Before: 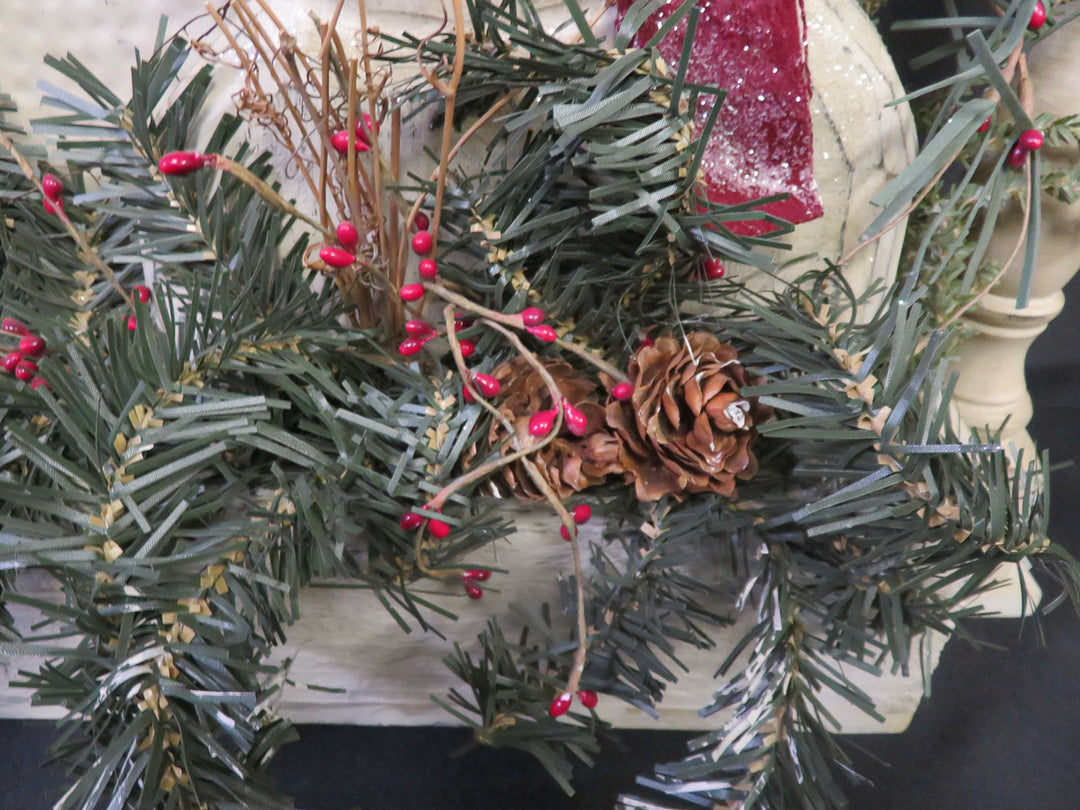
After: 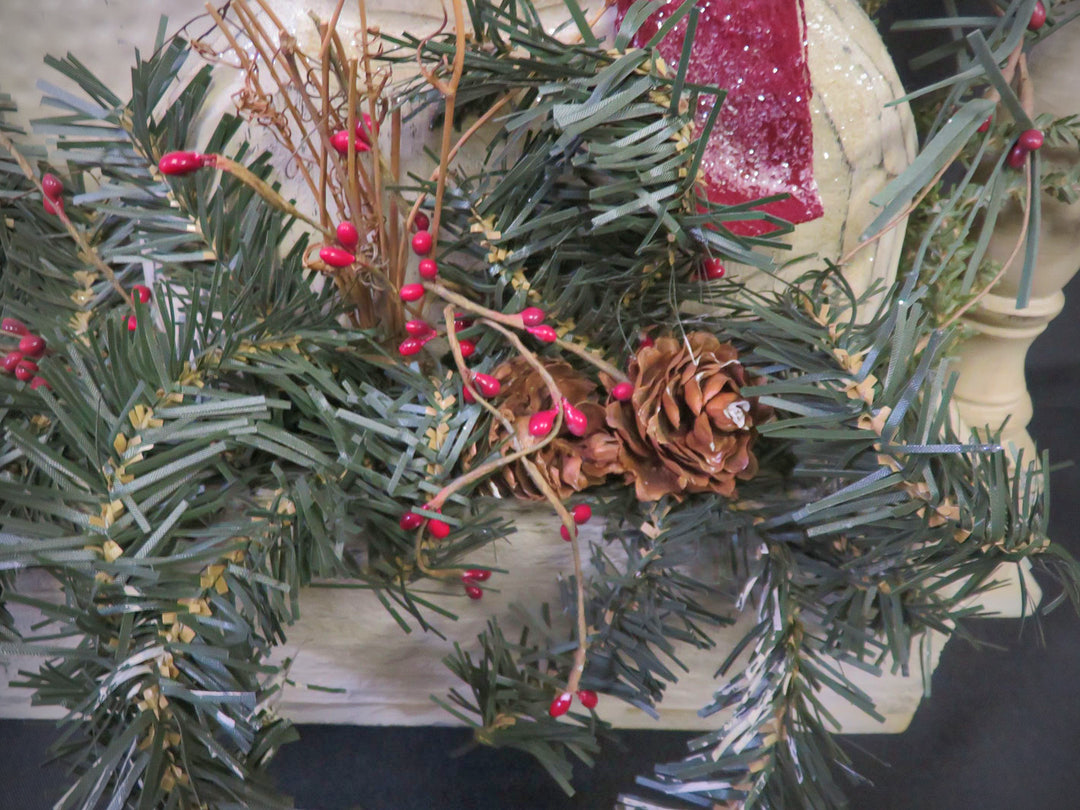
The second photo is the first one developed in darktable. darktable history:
shadows and highlights: on, module defaults
vignetting: on, module defaults
color balance: on, module defaults
velvia: on, module defaults
